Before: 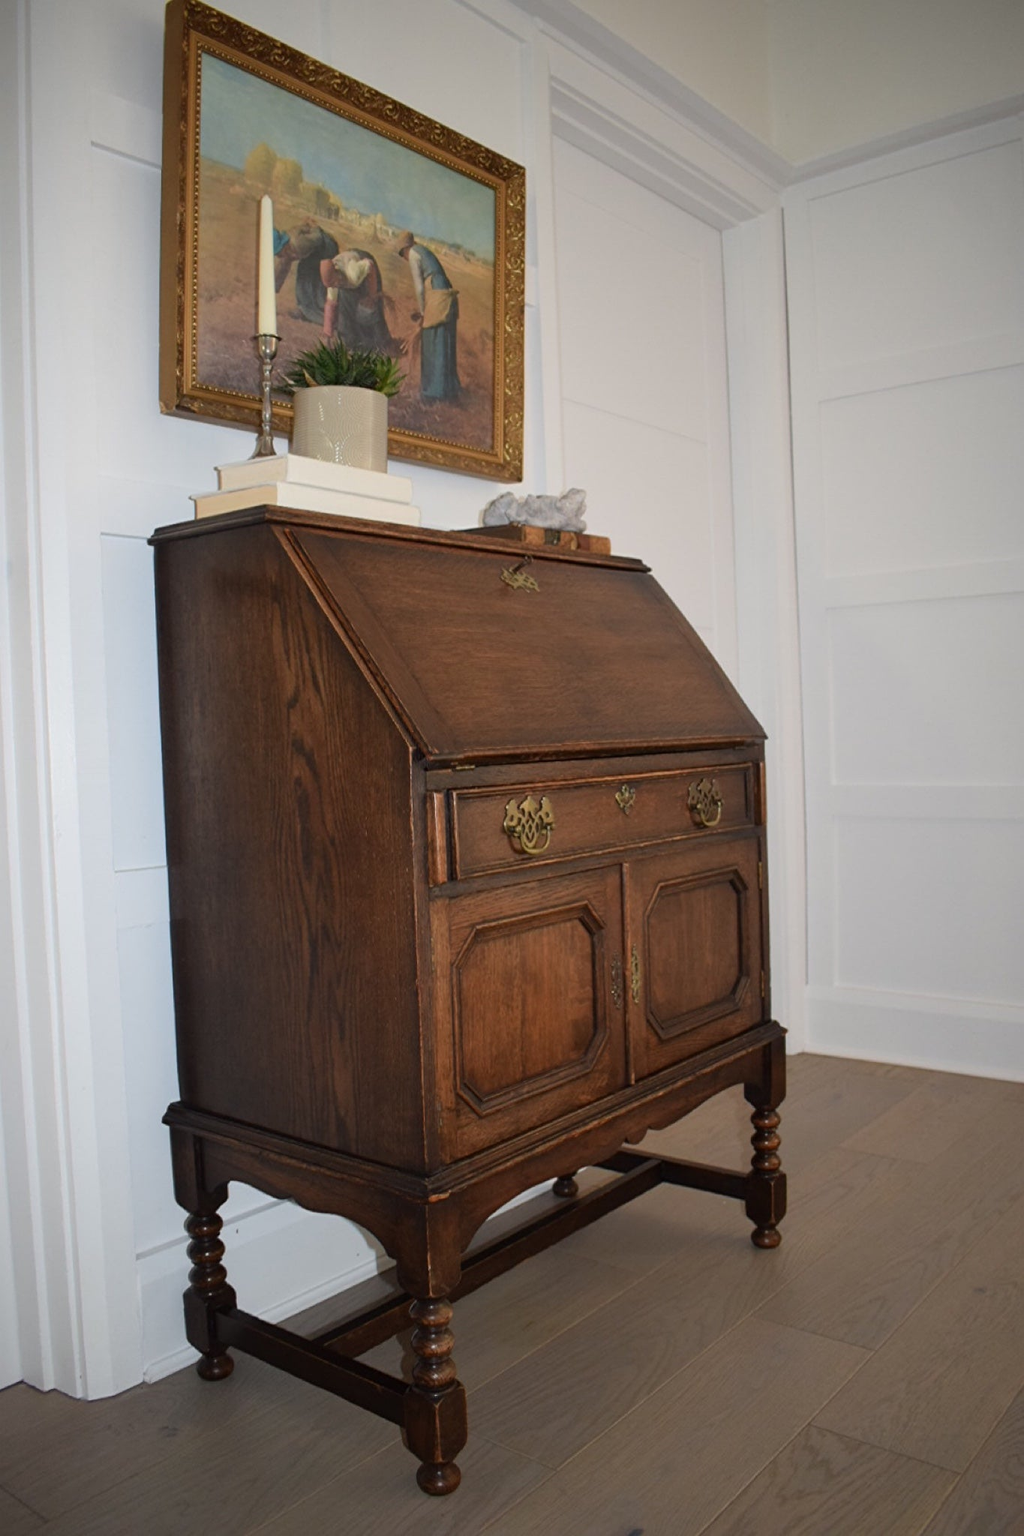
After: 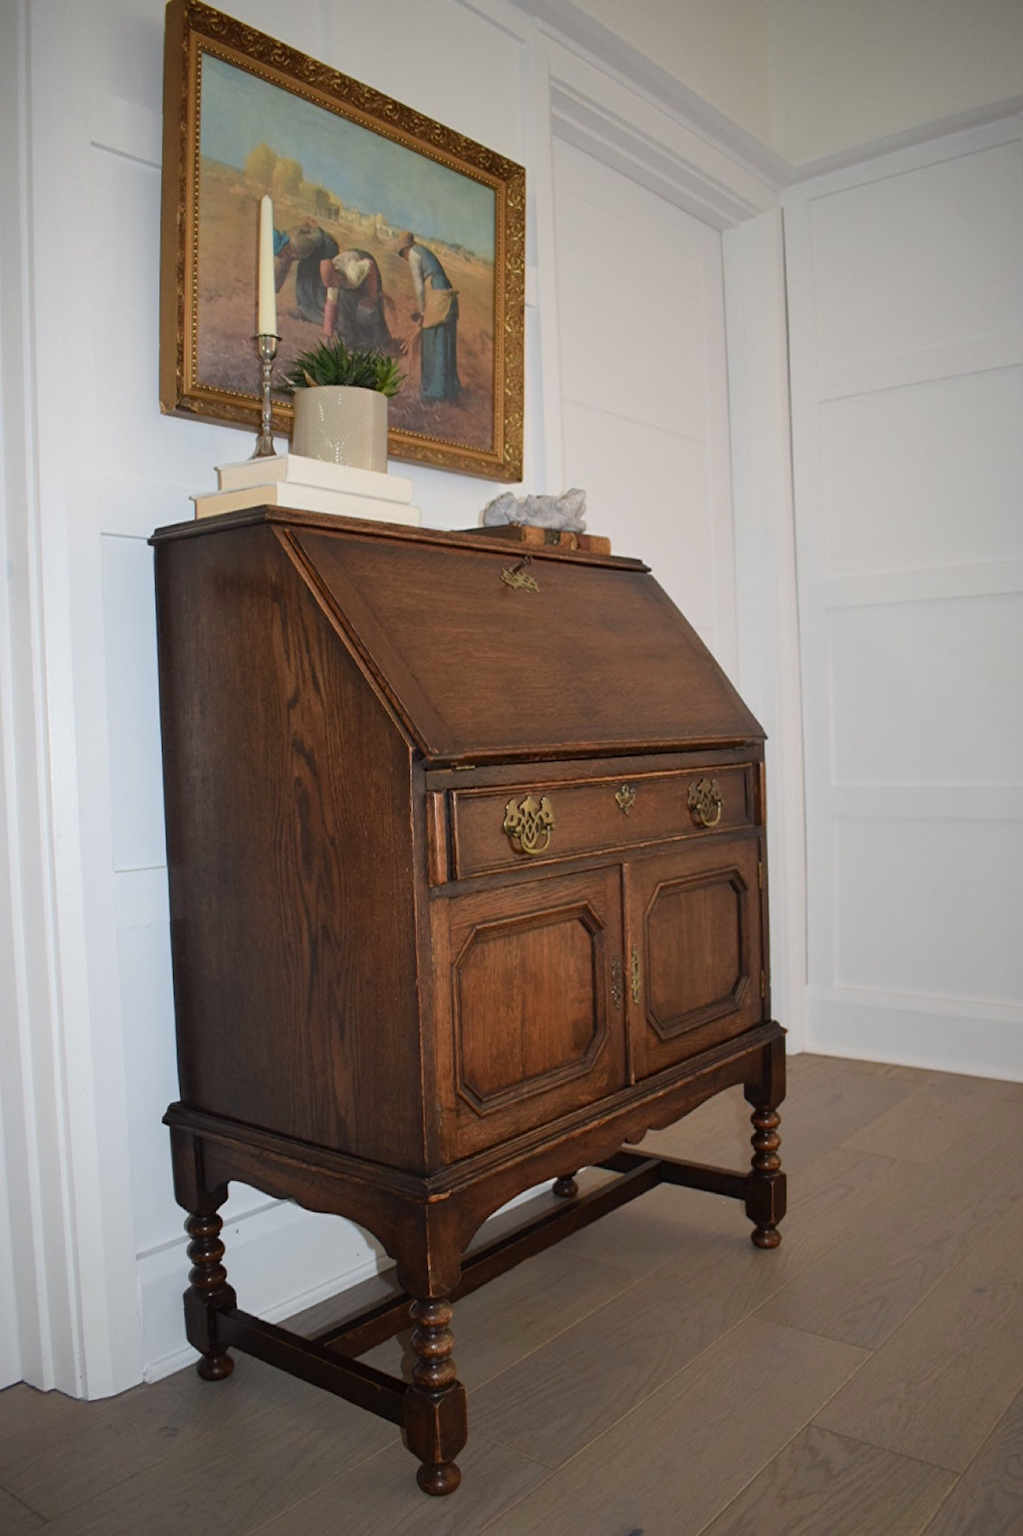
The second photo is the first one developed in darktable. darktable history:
color balance rgb: perceptual saturation grading › global saturation -0.051%, perceptual brilliance grading › global brilliance 2.866%, perceptual brilliance grading › highlights -2.744%, perceptual brilliance grading › shadows 2.844%
